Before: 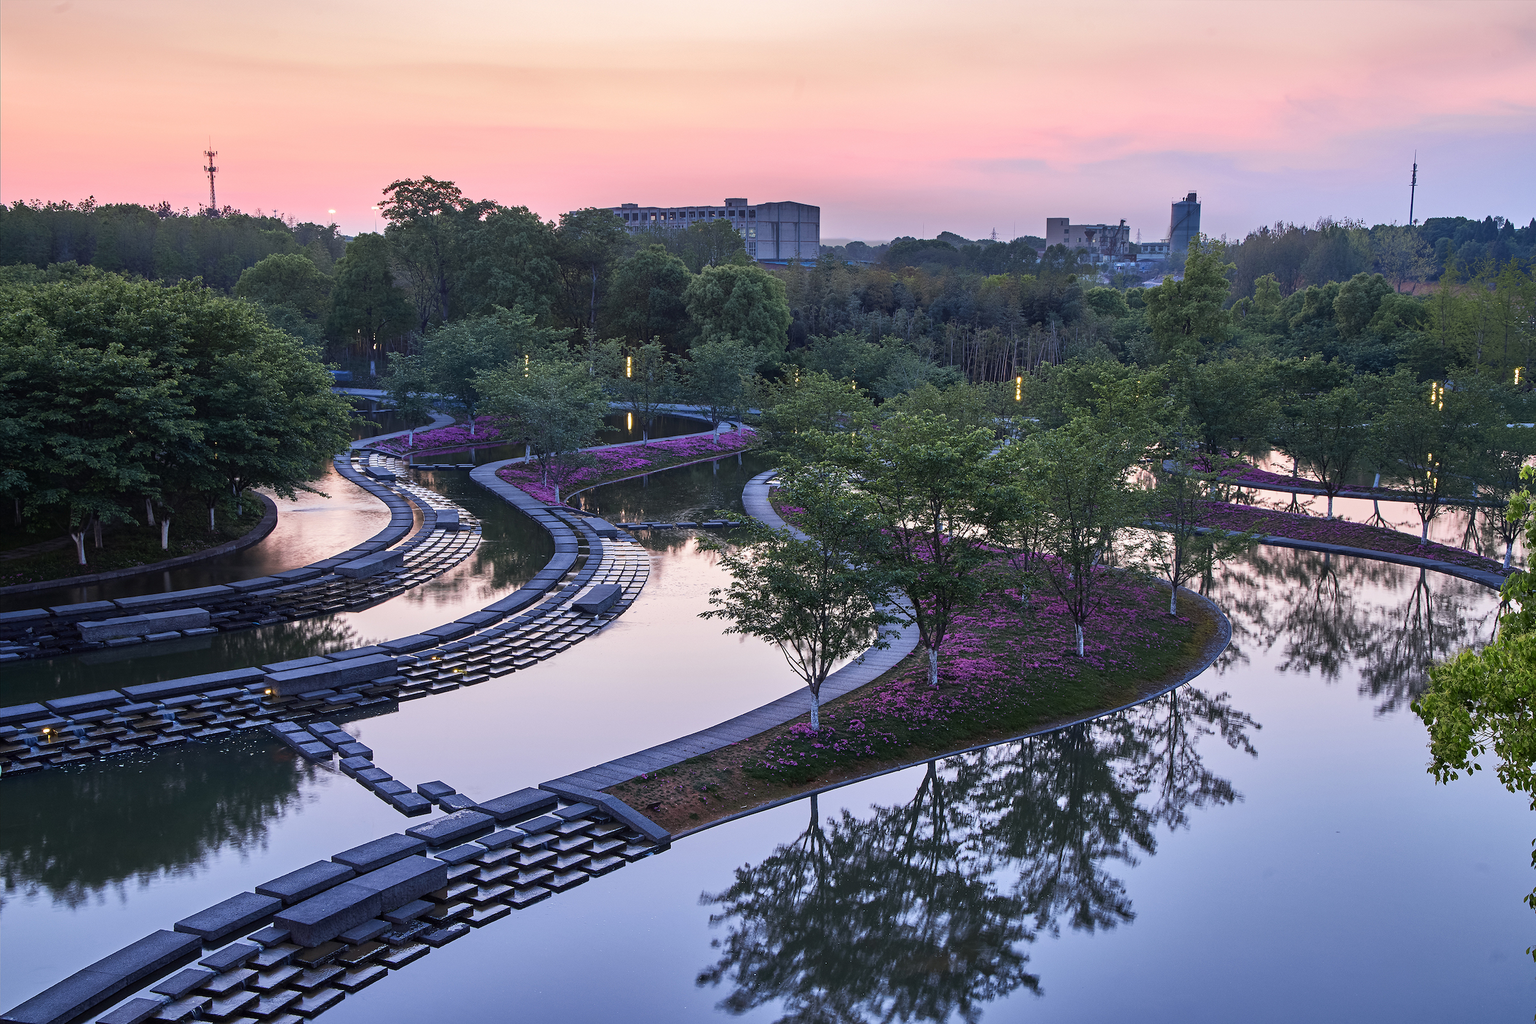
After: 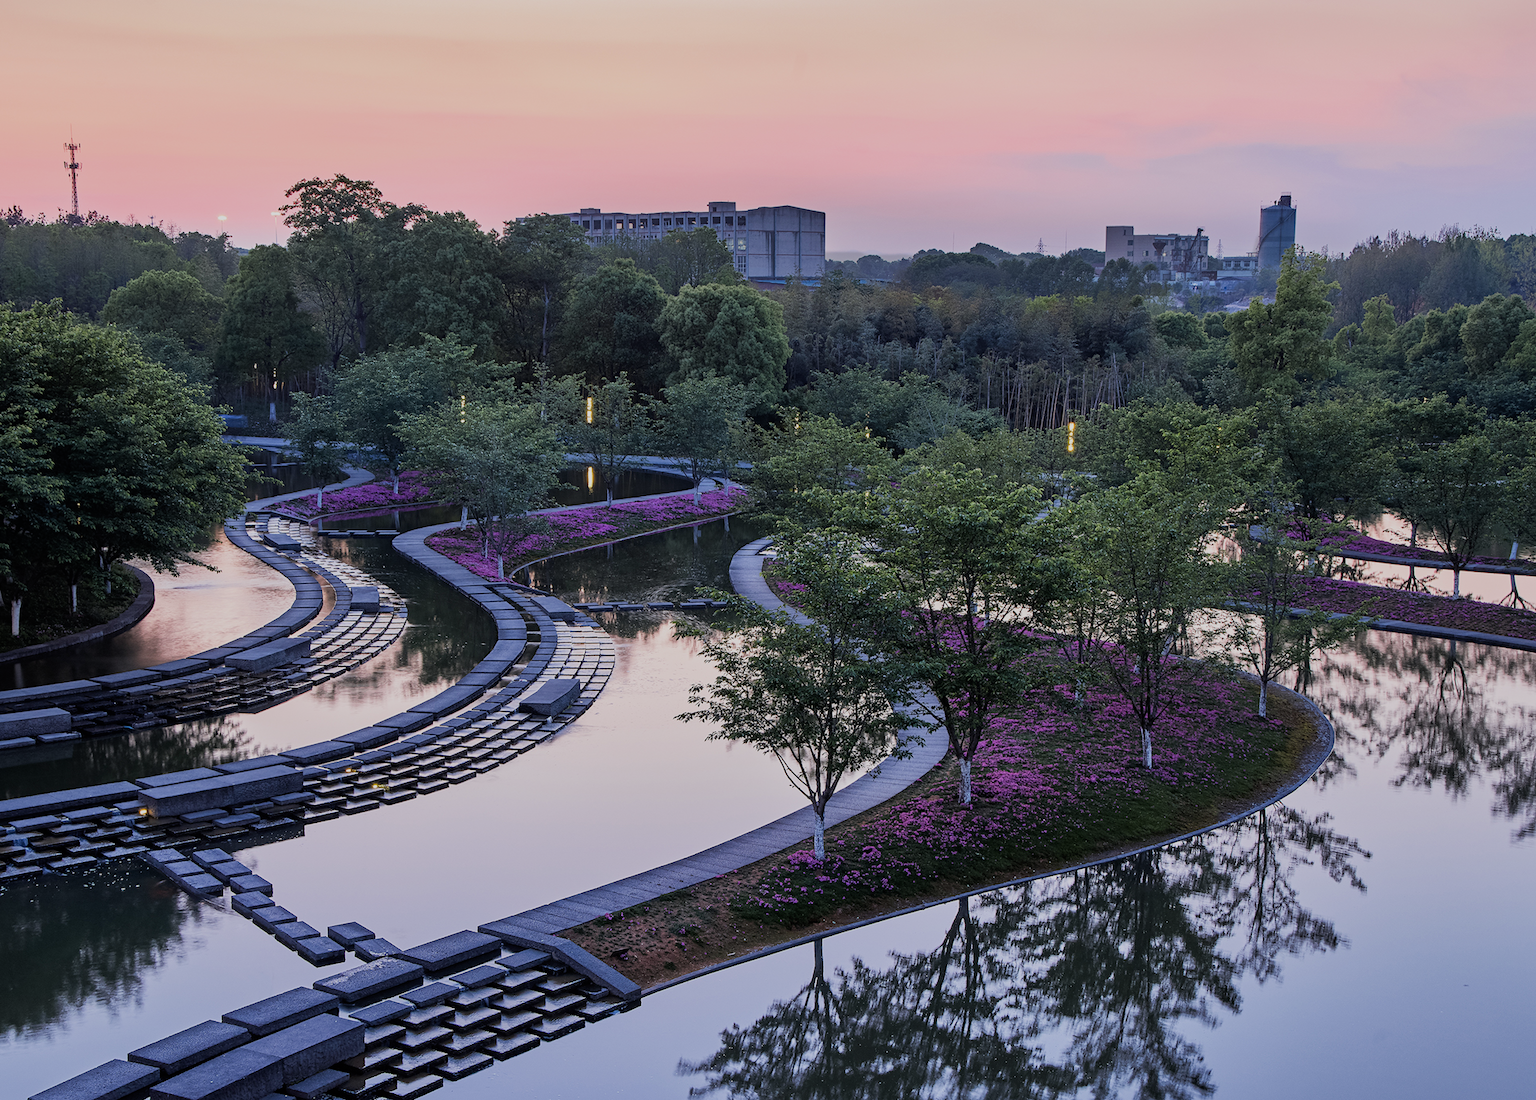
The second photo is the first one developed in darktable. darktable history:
crop: left 9.929%, top 3.475%, right 9.188%, bottom 9.529%
filmic rgb: black relative exposure -7.65 EV, white relative exposure 4.56 EV, hardness 3.61
